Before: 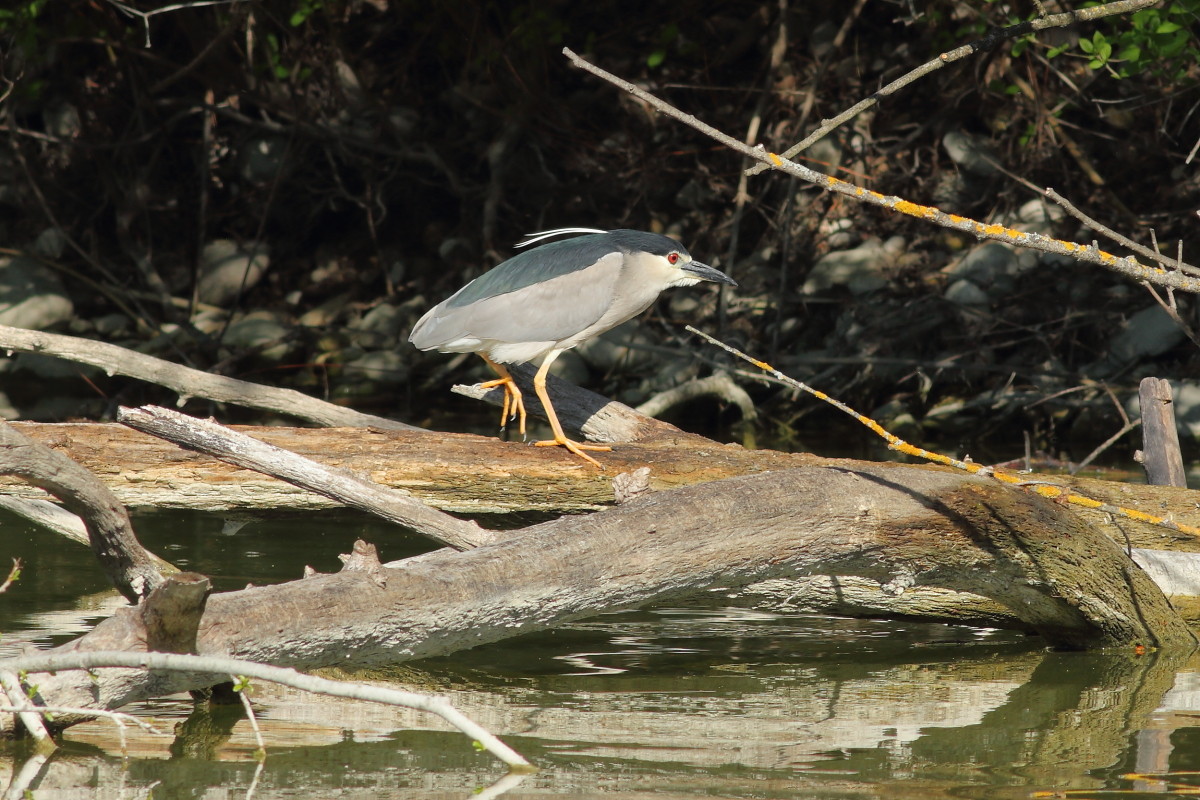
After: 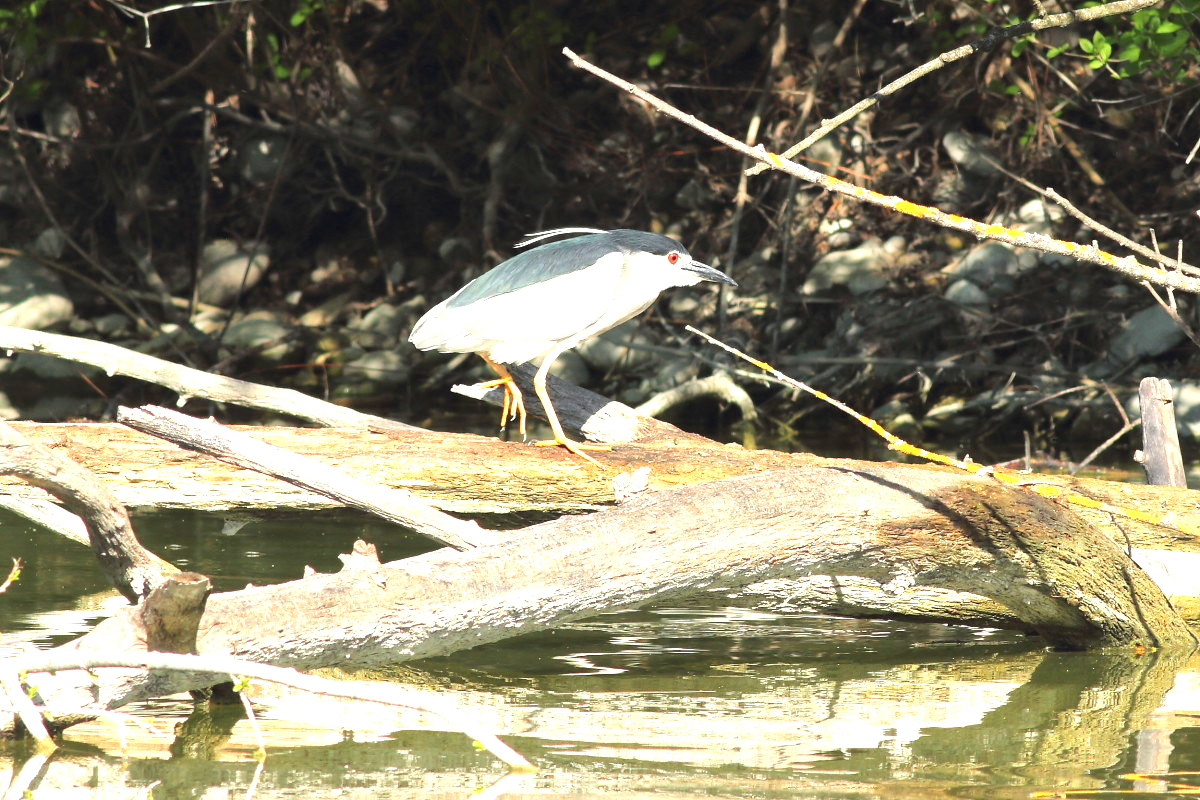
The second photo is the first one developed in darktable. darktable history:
exposure: black level correction 0, exposure 0.898 EV, compensate exposure bias true, compensate highlight preservation false
